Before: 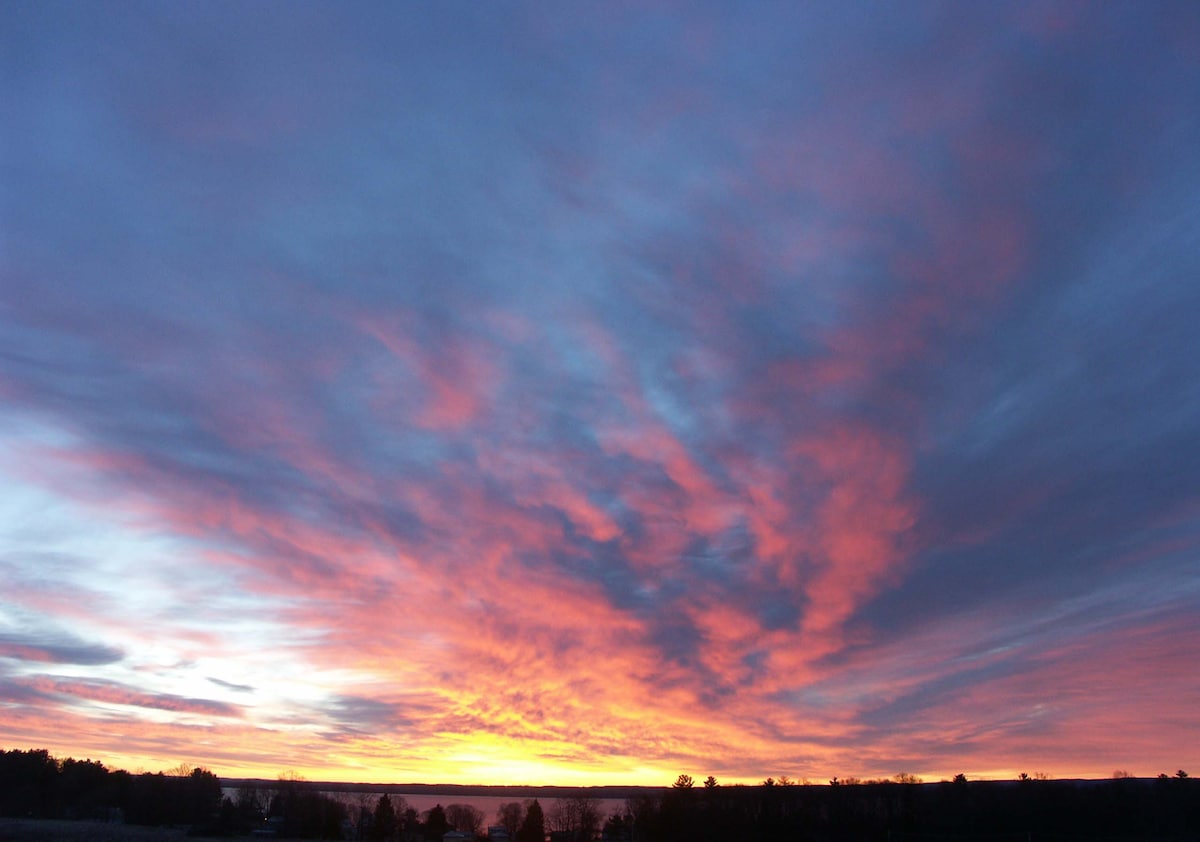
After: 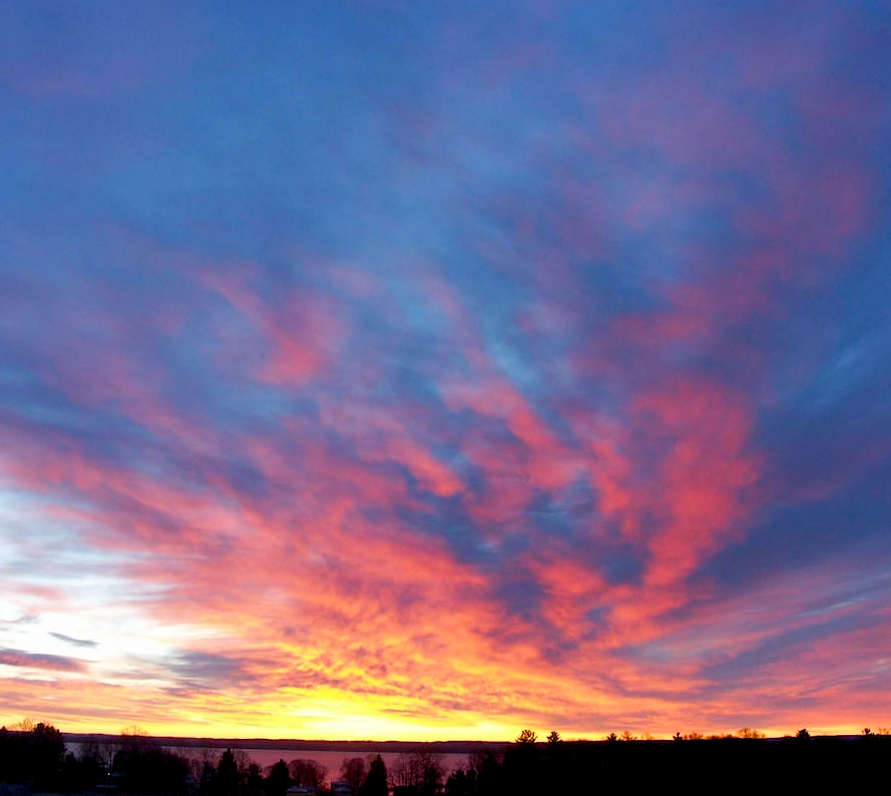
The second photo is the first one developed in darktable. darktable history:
crop and rotate: left 13.106%, top 5.395%, right 12.564%
shadows and highlights: soften with gaussian
color balance rgb: global offset › luminance -0.514%, linear chroma grading › global chroma 14.687%, perceptual saturation grading › global saturation 20%, perceptual saturation grading › highlights -25.477%, perceptual saturation grading › shadows 25.763%, global vibrance 9.156%
